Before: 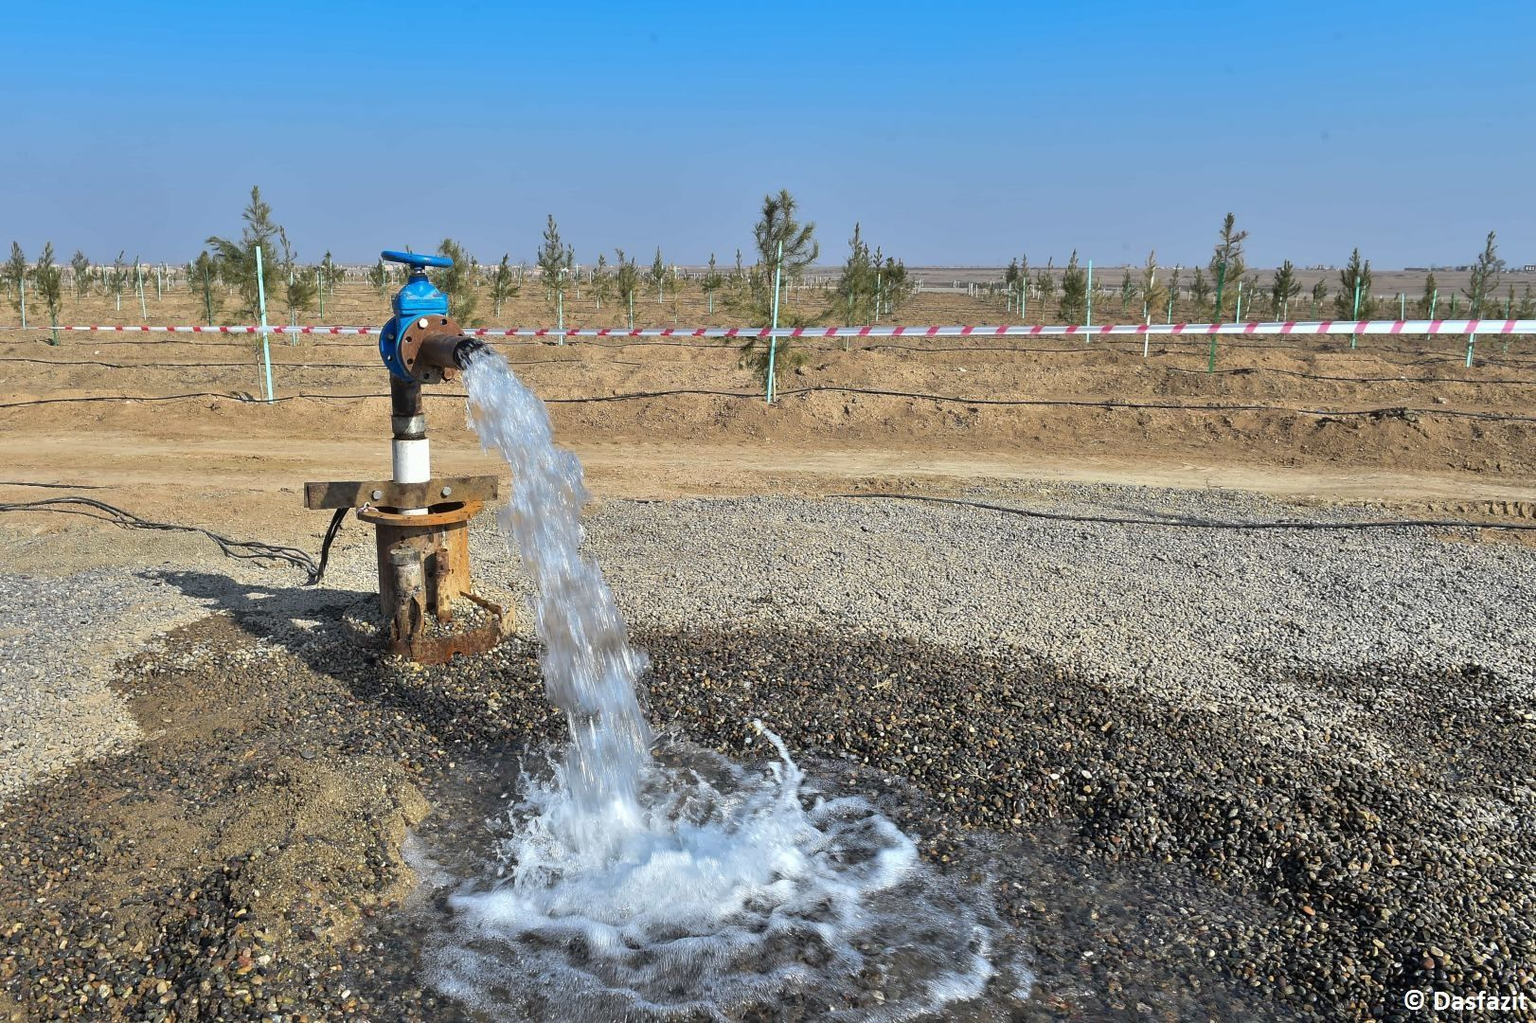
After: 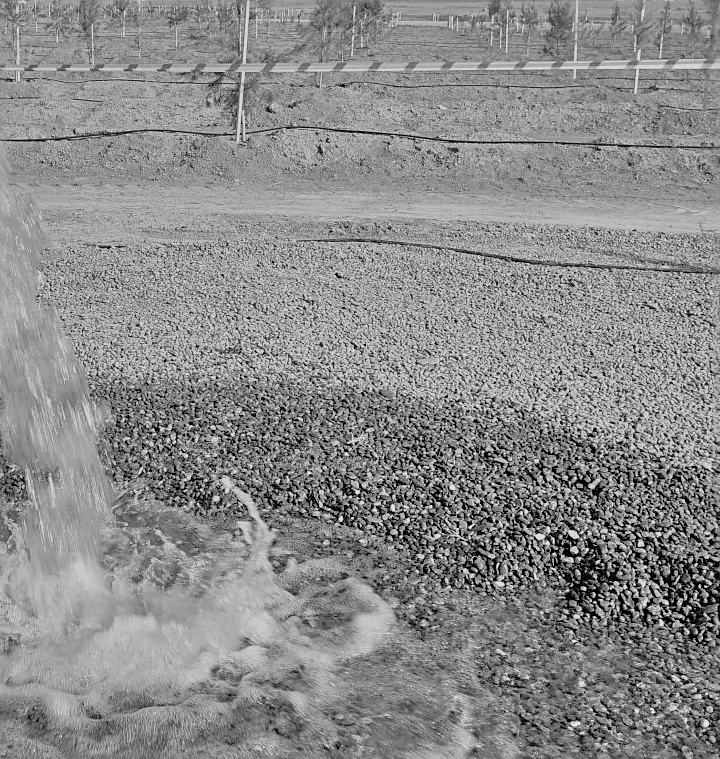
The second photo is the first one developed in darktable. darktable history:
crop: left 35.432%, top 26.233%, right 20.145%, bottom 3.432%
filmic rgb: black relative exposure -8.79 EV, white relative exposure 4.98 EV, threshold 3 EV, target black luminance 0%, hardness 3.77, latitude 66.33%, contrast 0.822, shadows ↔ highlights balance 20%, color science v5 (2021), contrast in shadows safe, contrast in highlights safe, enable highlight reconstruction true
sharpen: radius 2.767
tone equalizer: -7 EV 0.15 EV, -6 EV 0.6 EV, -5 EV 1.15 EV, -4 EV 1.33 EV, -3 EV 1.15 EV, -2 EV 0.6 EV, -1 EV 0.15 EV, mask exposure compensation -0.5 EV
monochrome: on, module defaults
color balance rgb: linear chroma grading › global chroma 9.31%, global vibrance 41.49%
